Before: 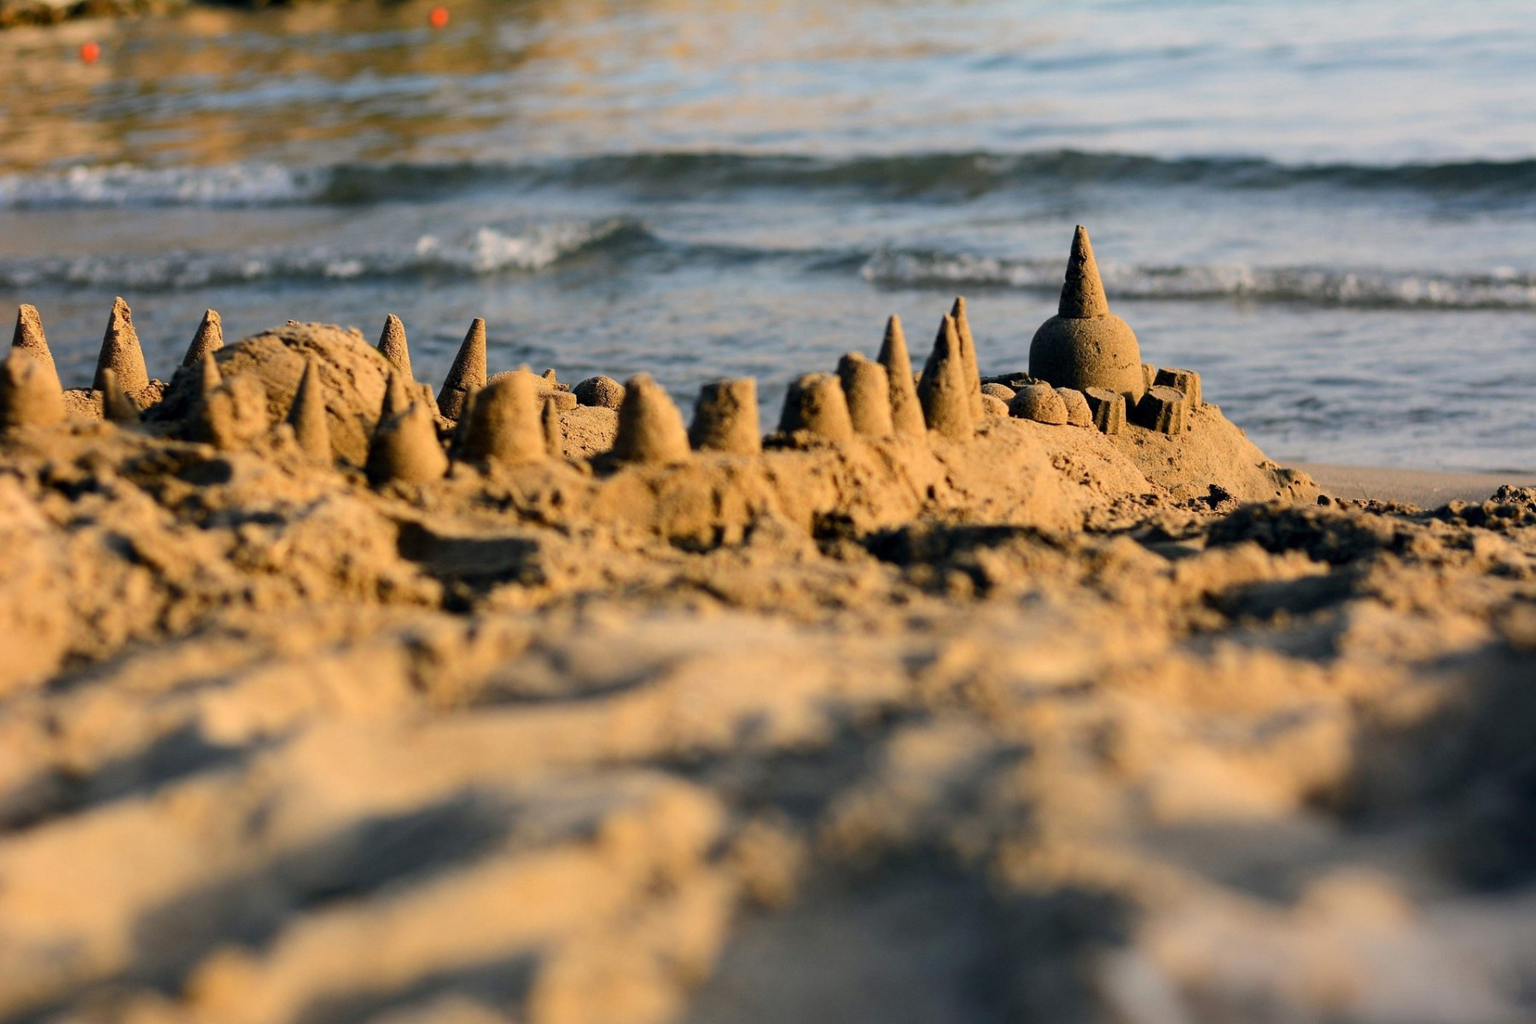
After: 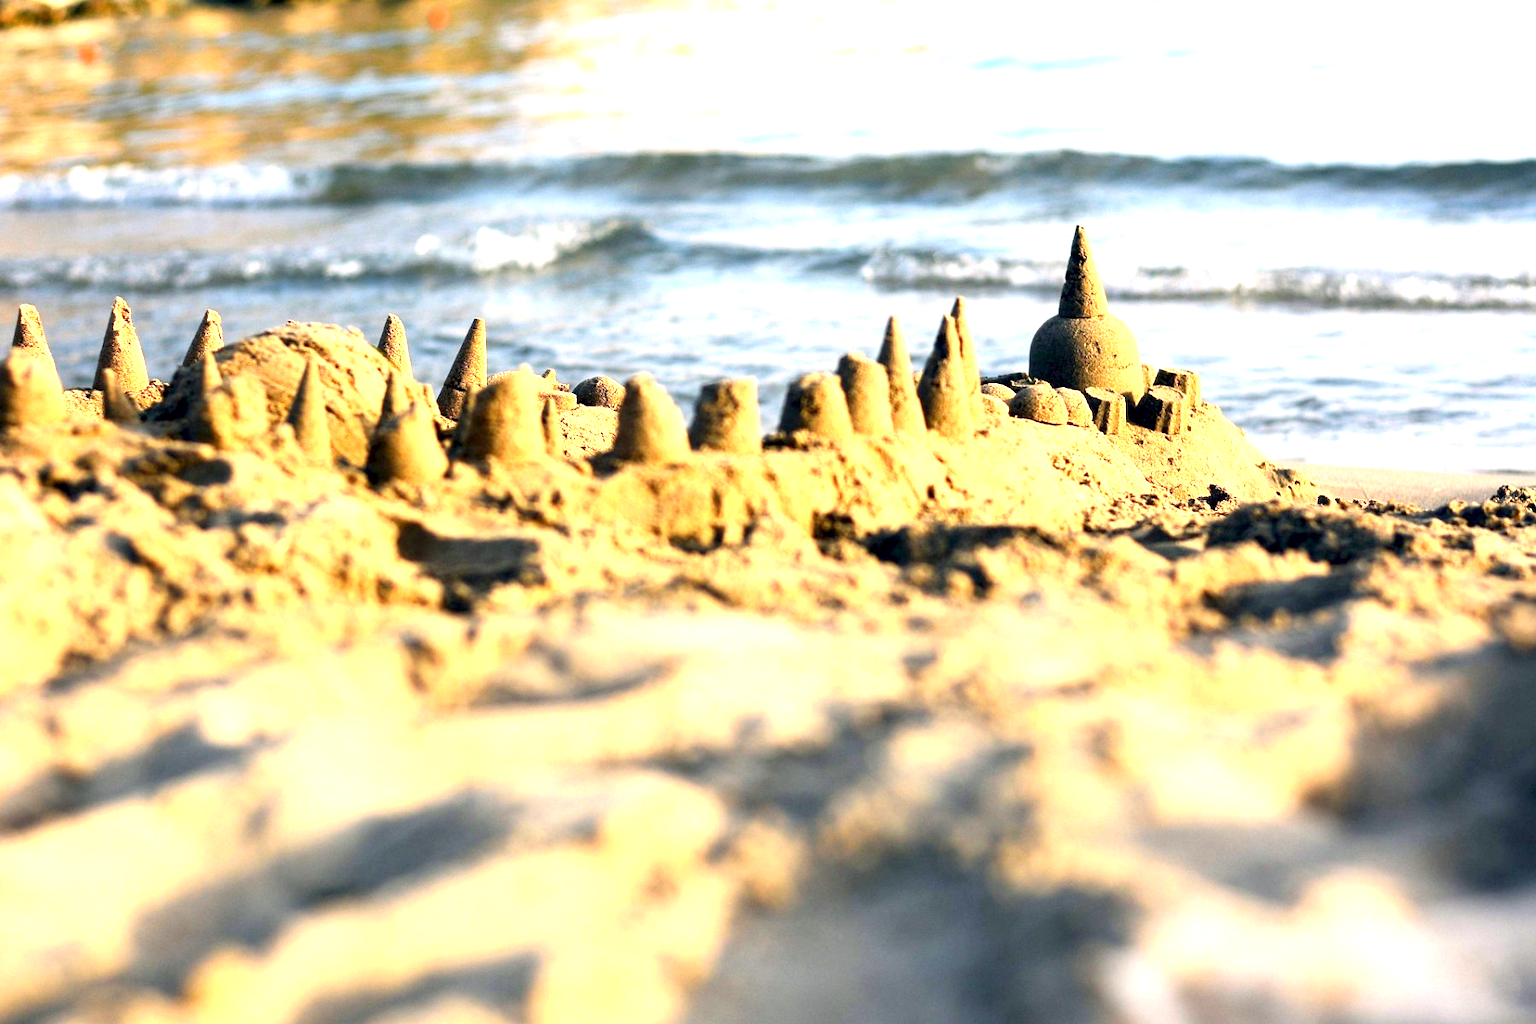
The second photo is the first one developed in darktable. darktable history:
white balance: red 0.988, blue 1.017
exposure: black level correction 0.001, exposure 1.735 EV, compensate highlight preservation false
